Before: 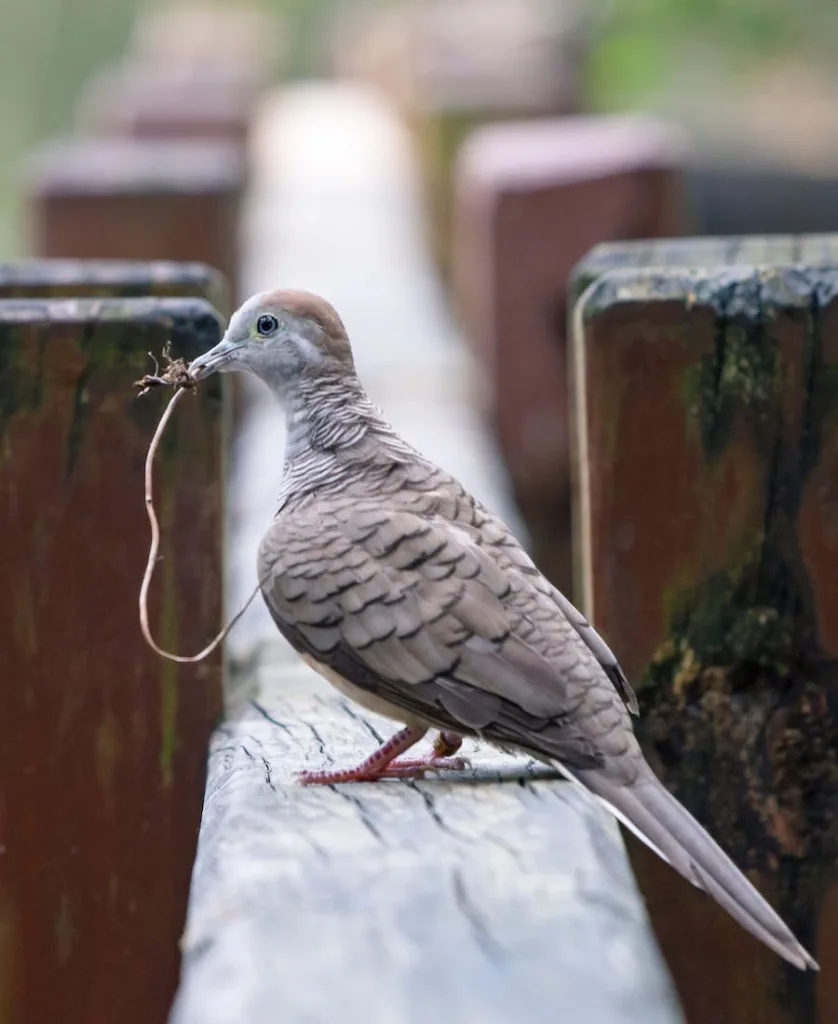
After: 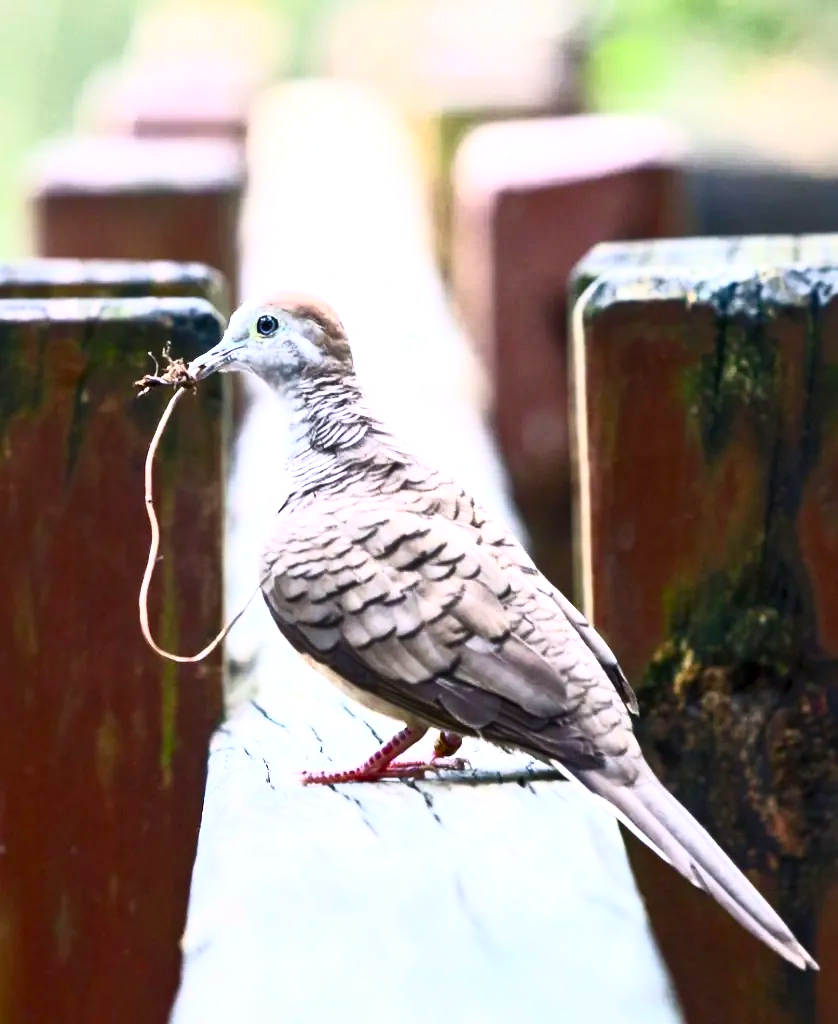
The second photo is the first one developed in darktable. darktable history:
tone equalizer: -8 EV 0.06 EV, smoothing diameter 25%, edges refinement/feathering 10, preserve details guided filter
contrast brightness saturation: contrast 0.83, brightness 0.59, saturation 0.59
local contrast: mode bilateral grid, contrast 20, coarseness 50, detail 144%, midtone range 0.2
